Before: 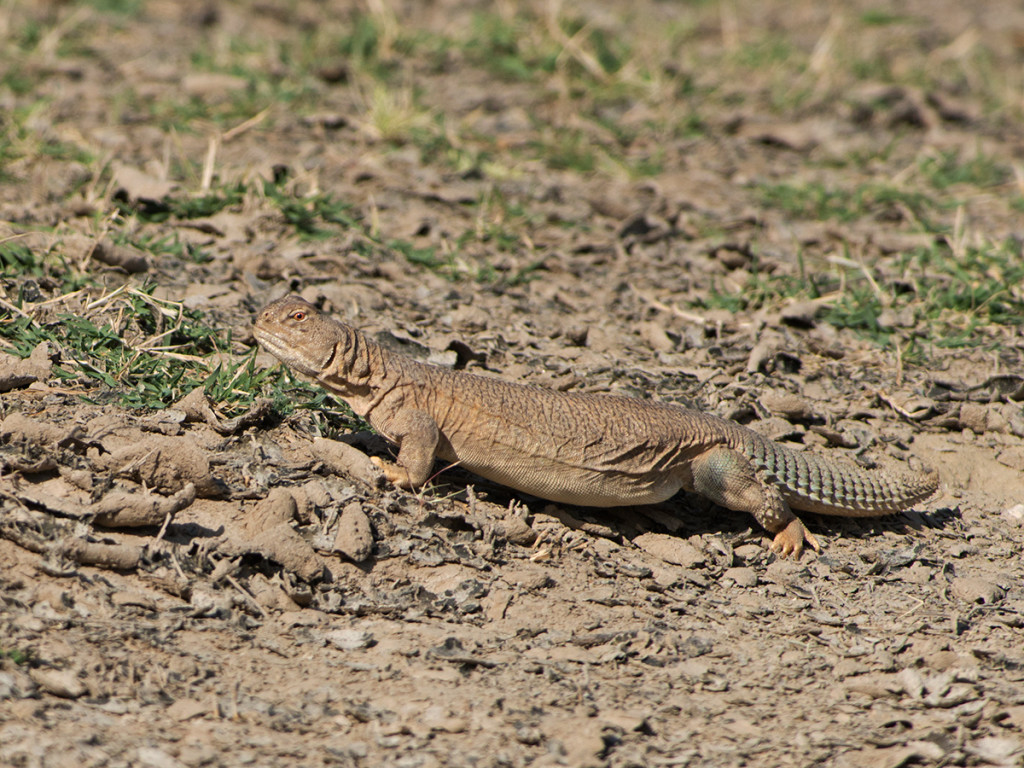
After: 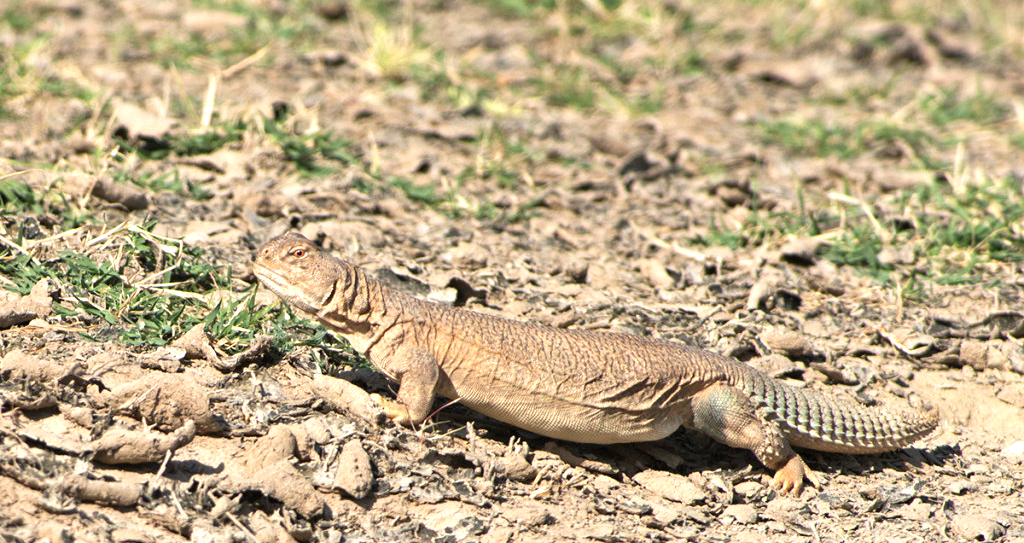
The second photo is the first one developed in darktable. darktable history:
exposure: black level correction 0, exposure 1 EV, compensate exposure bias true, compensate highlight preservation false
crop and rotate: top 8.293%, bottom 20.996%
tone curve: color space Lab, linked channels, preserve colors none
